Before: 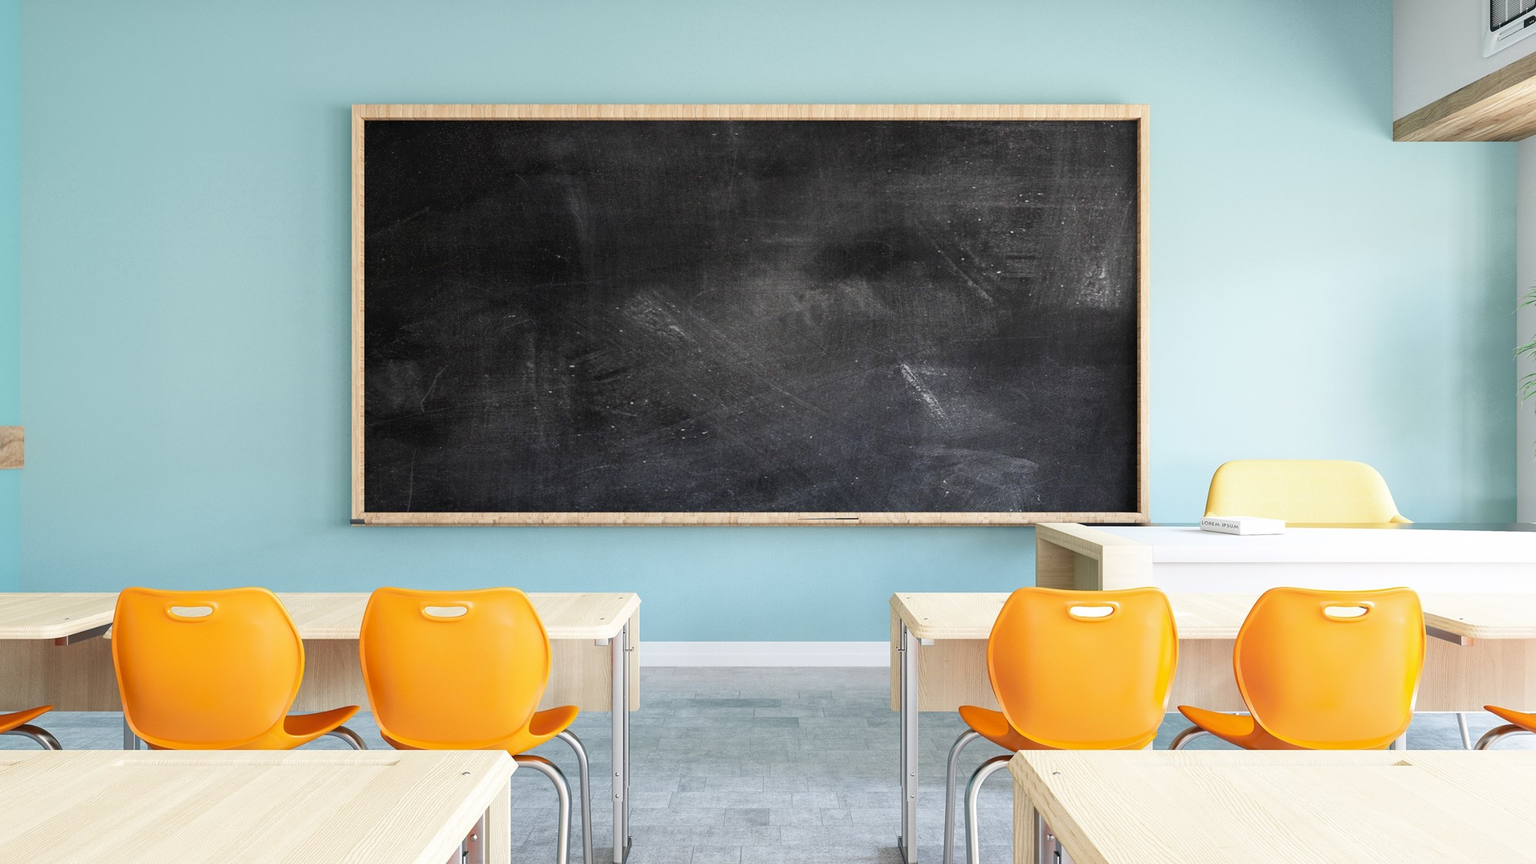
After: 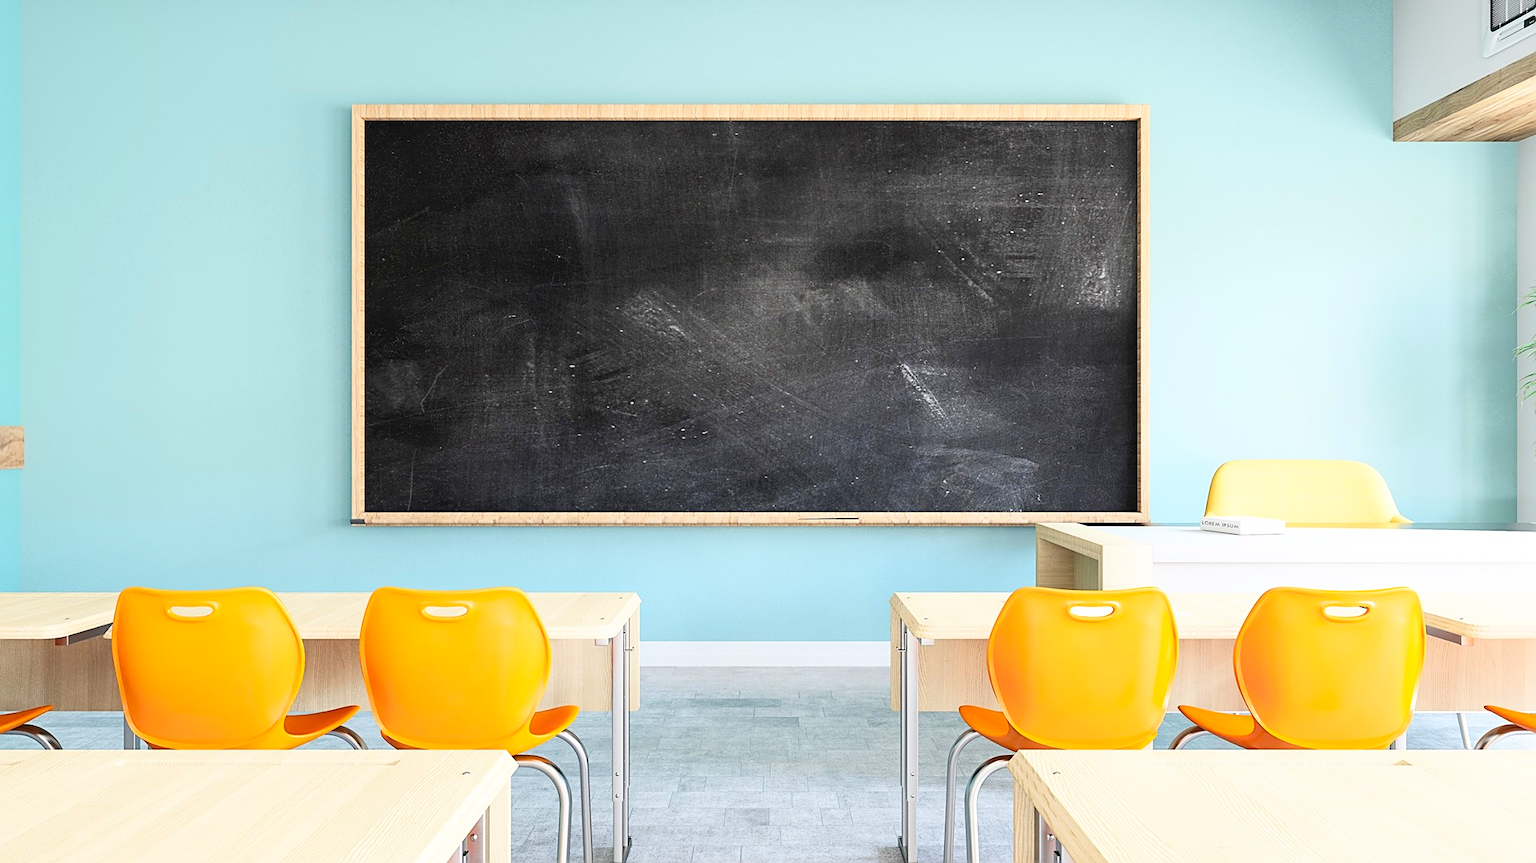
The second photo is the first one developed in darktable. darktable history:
contrast brightness saturation: contrast 0.204, brightness 0.164, saturation 0.221
sharpen: amount 0.565
